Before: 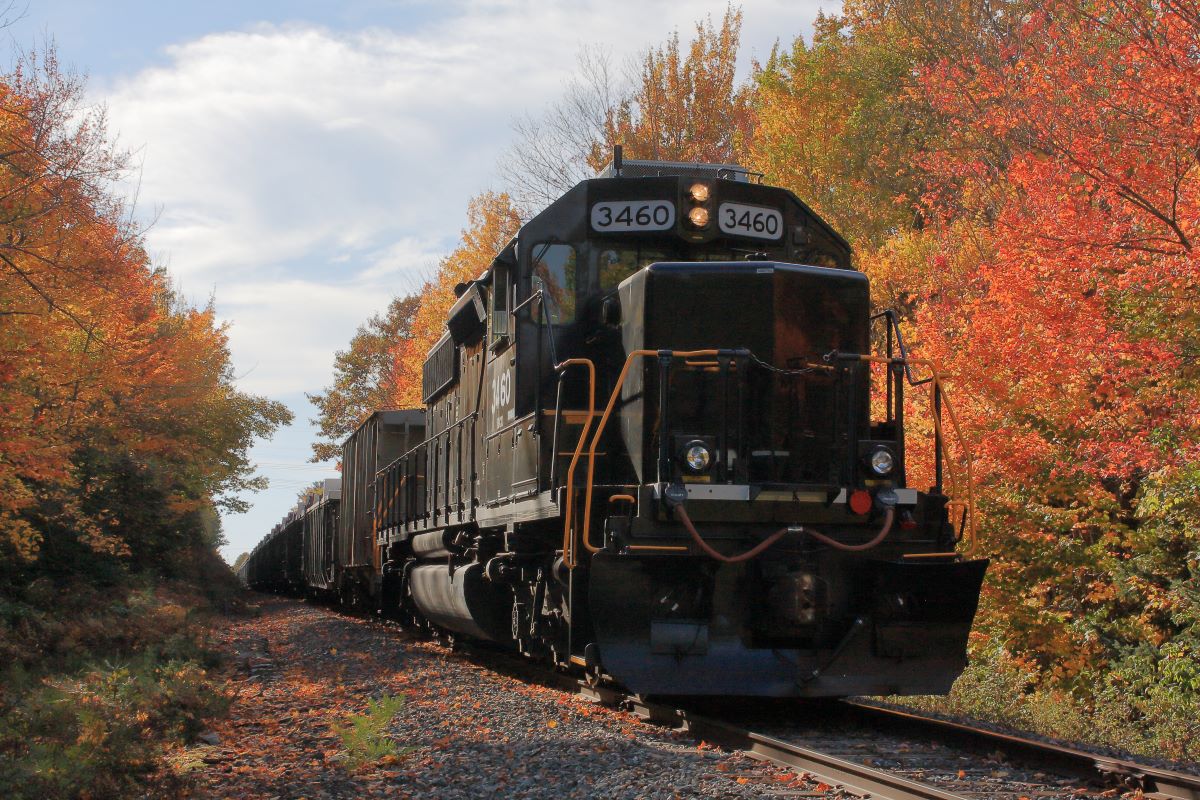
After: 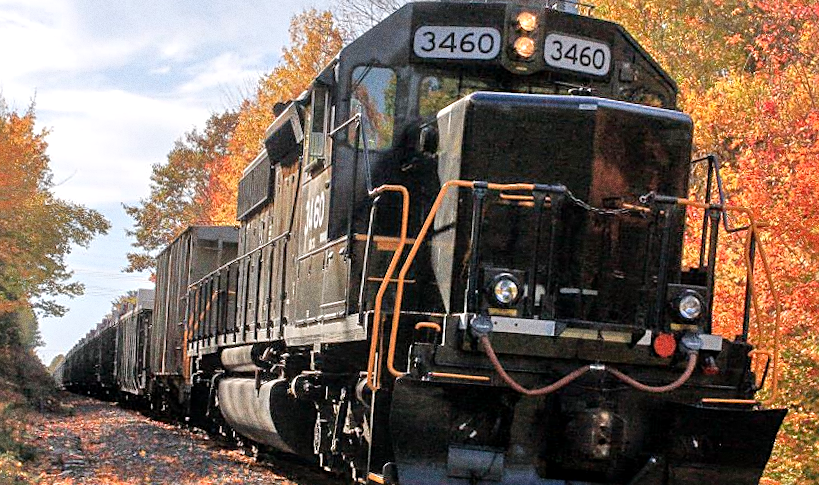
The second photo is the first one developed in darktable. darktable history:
exposure: black level correction 0.001, exposure 0.3 EV, compensate highlight preservation false
crop and rotate: angle -3.37°, left 9.79%, top 20.73%, right 12.42%, bottom 11.82%
grain: coarseness 0.09 ISO, strength 40%
local contrast: on, module defaults
rotate and perspective: rotation 0.074°, lens shift (vertical) 0.096, lens shift (horizontal) -0.041, crop left 0.043, crop right 0.952, crop top 0.024, crop bottom 0.979
white balance: red 1.004, blue 1.024
tone equalizer: -7 EV 0.15 EV, -6 EV 0.6 EV, -5 EV 1.15 EV, -4 EV 1.33 EV, -3 EV 1.15 EV, -2 EV 0.6 EV, -1 EV 0.15 EV, mask exposure compensation -0.5 EV
sharpen: on, module defaults
